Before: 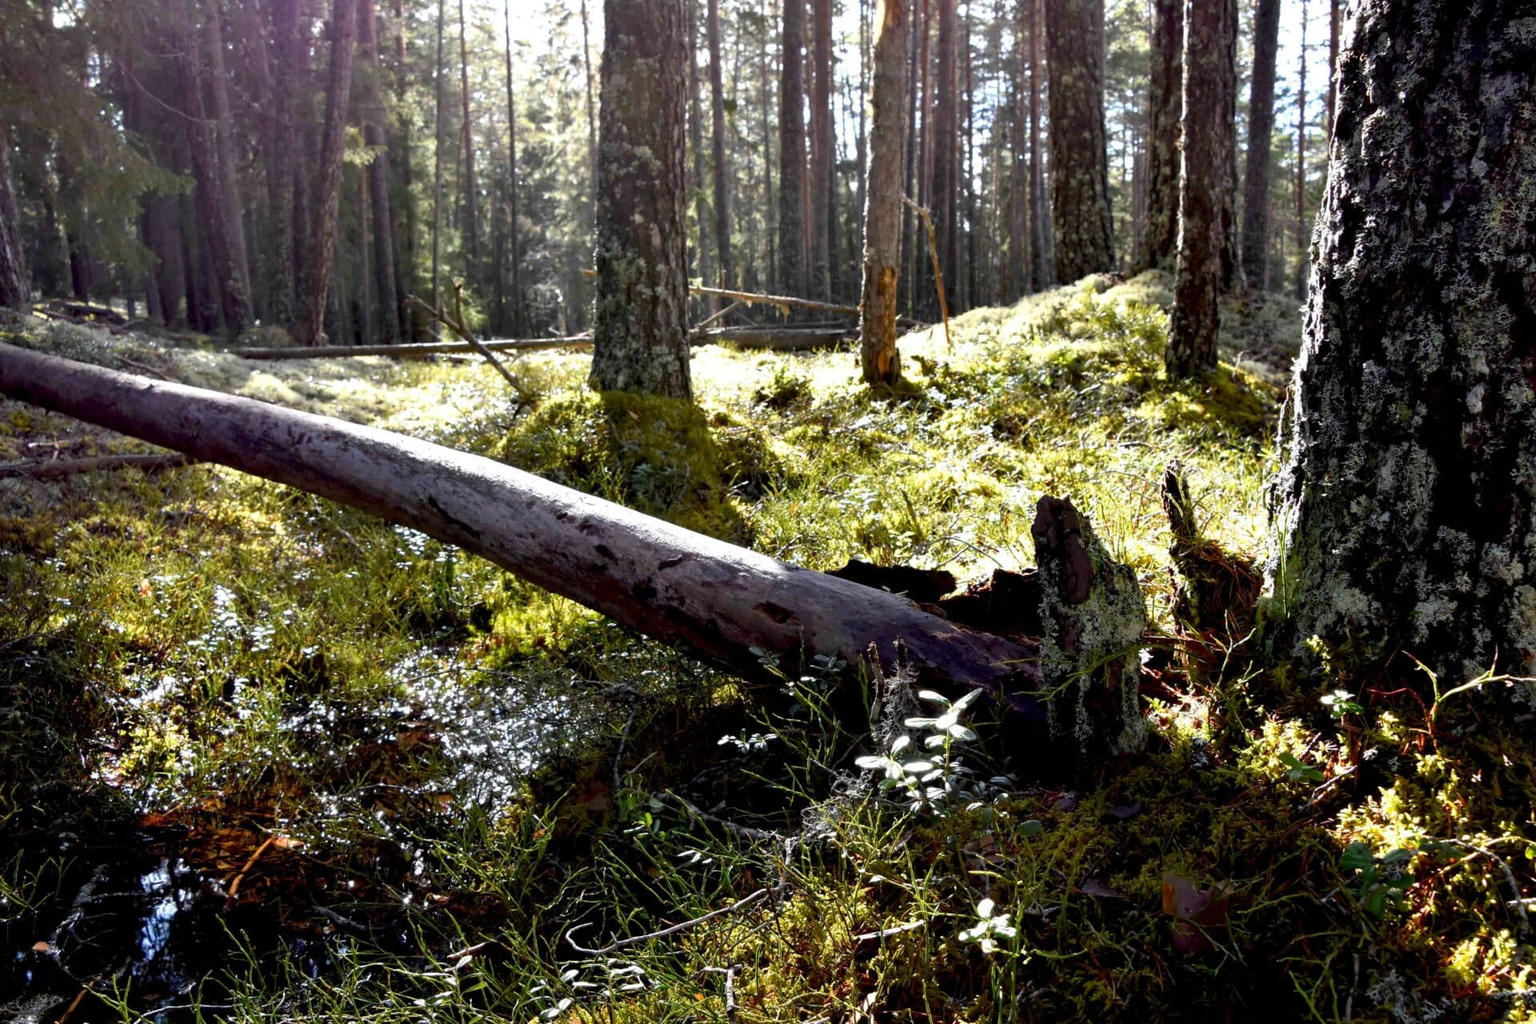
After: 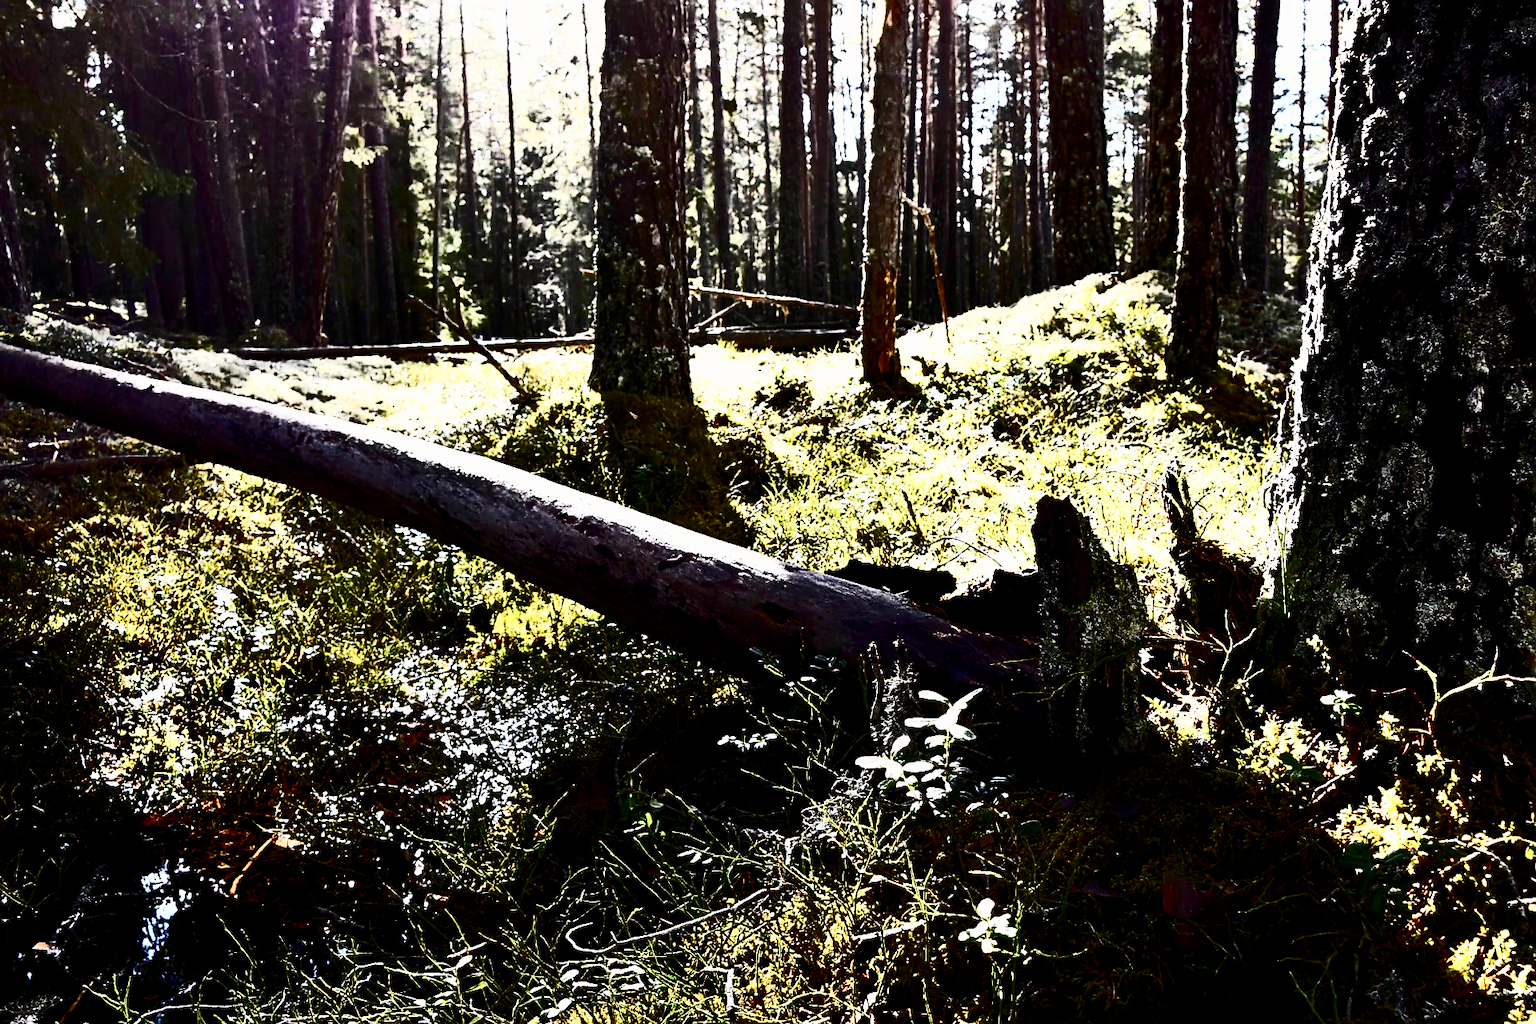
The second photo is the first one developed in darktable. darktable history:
color calibration: x 0.342, y 0.356, temperature 5122 K
sharpen: on, module defaults
contrast brightness saturation: contrast 0.93, brightness 0.2
sigmoid: contrast 1.6, skew -0.2, preserve hue 0%, red attenuation 0.1, red rotation 0.035, green attenuation 0.1, green rotation -0.017, blue attenuation 0.15, blue rotation -0.052, base primaries Rec2020
